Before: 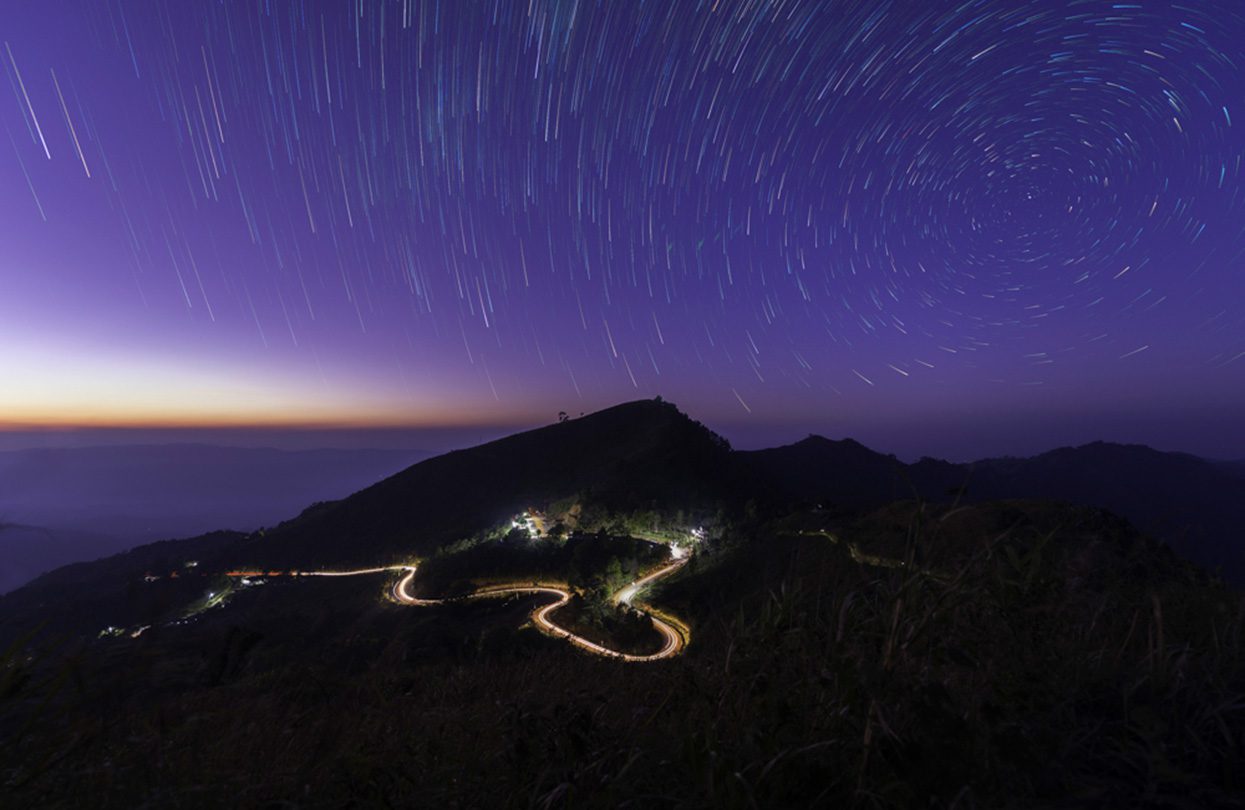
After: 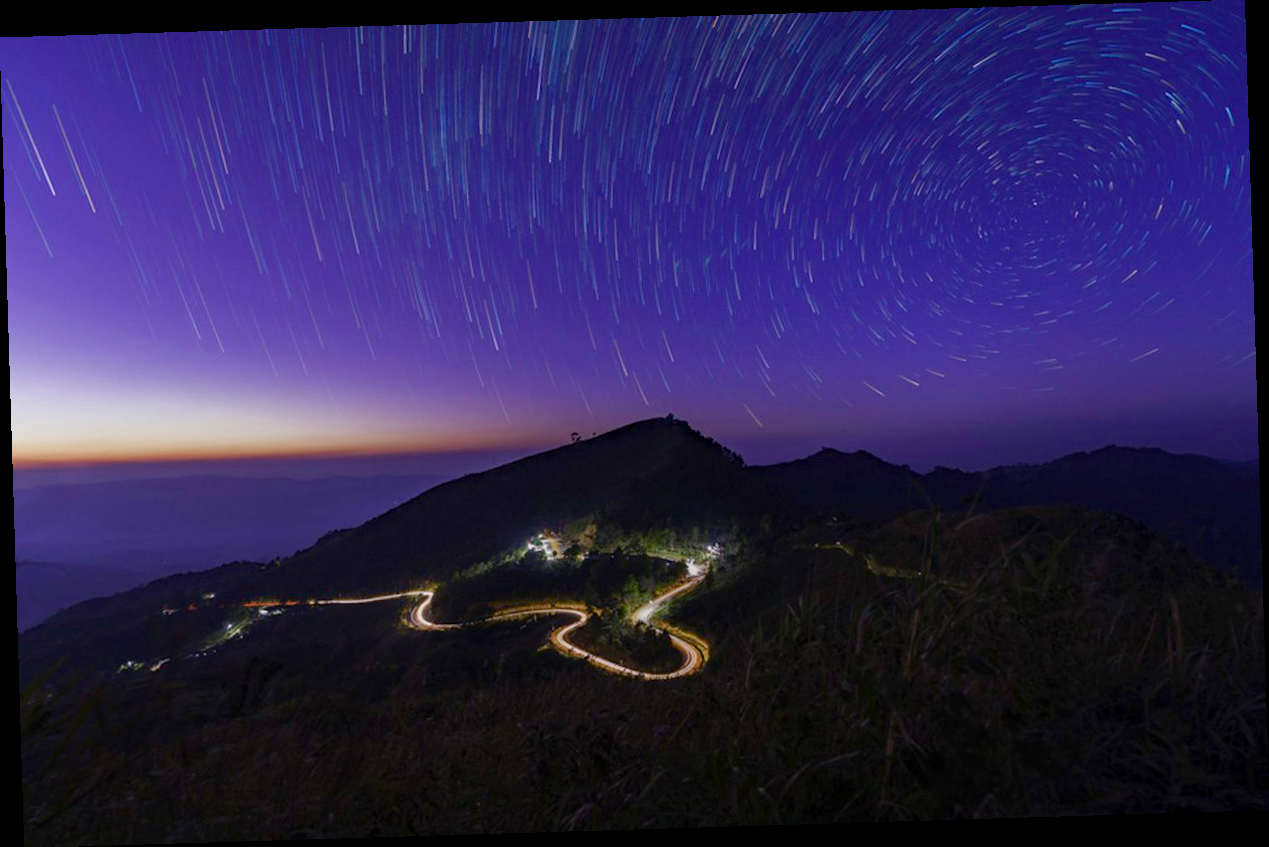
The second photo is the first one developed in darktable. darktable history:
haze removal: adaptive false
rotate and perspective: rotation -1.75°, automatic cropping off
color balance rgb: shadows lift › chroma 1%, shadows lift › hue 113°, highlights gain › chroma 0.2%, highlights gain › hue 333°, perceptual saturation grading › global saturation 20%, perceptual saturation grading › highlights -50%, perceptual saturation grading › shadows 25%, contrast -10%
white balance: red 1.004, blue 1.024
